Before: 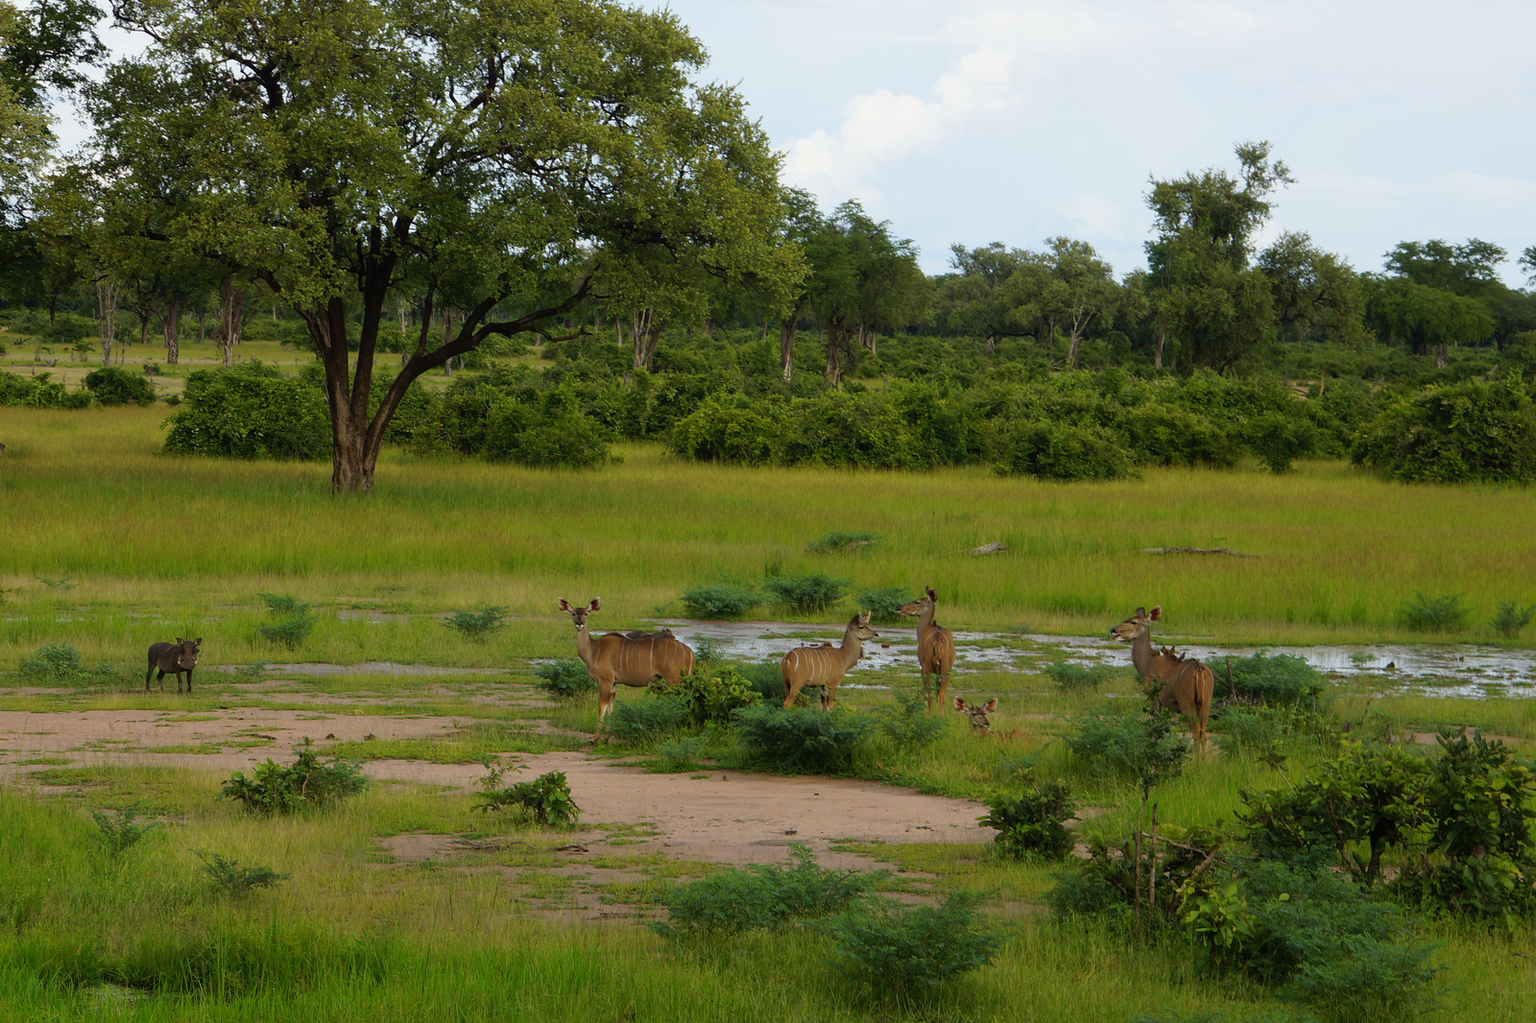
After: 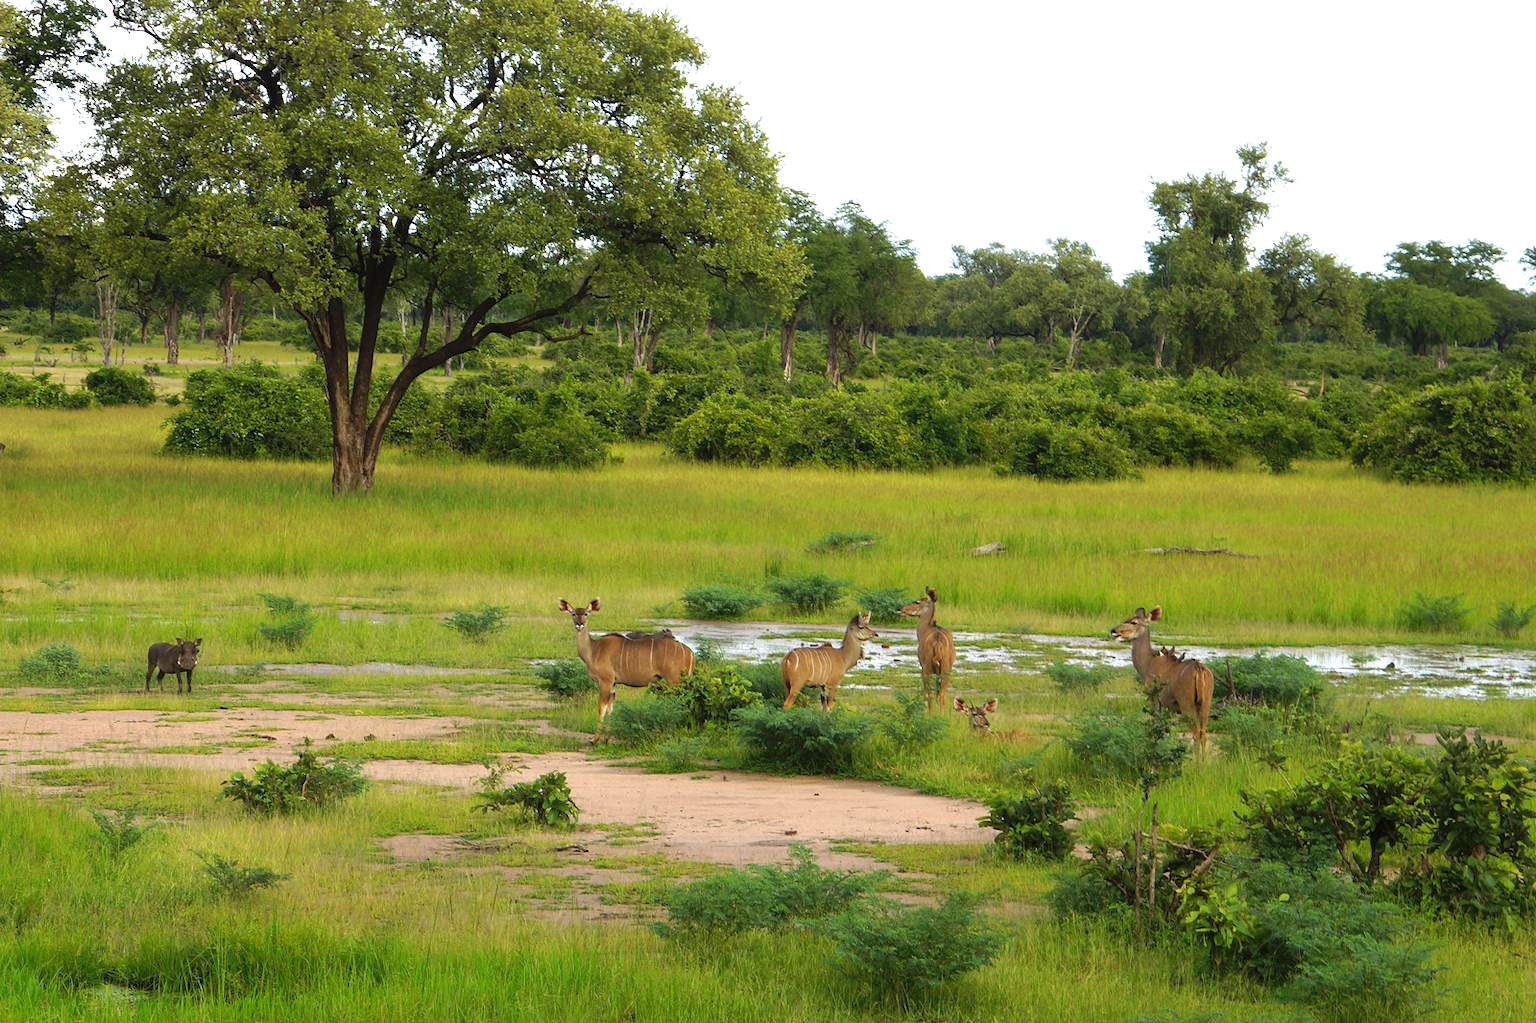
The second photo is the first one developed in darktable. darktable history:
exposure: black level correction 0, exposure 1 EV, compensate exposure bias true, compensate highlight preservation false
tone equalizer: on, module defaults
